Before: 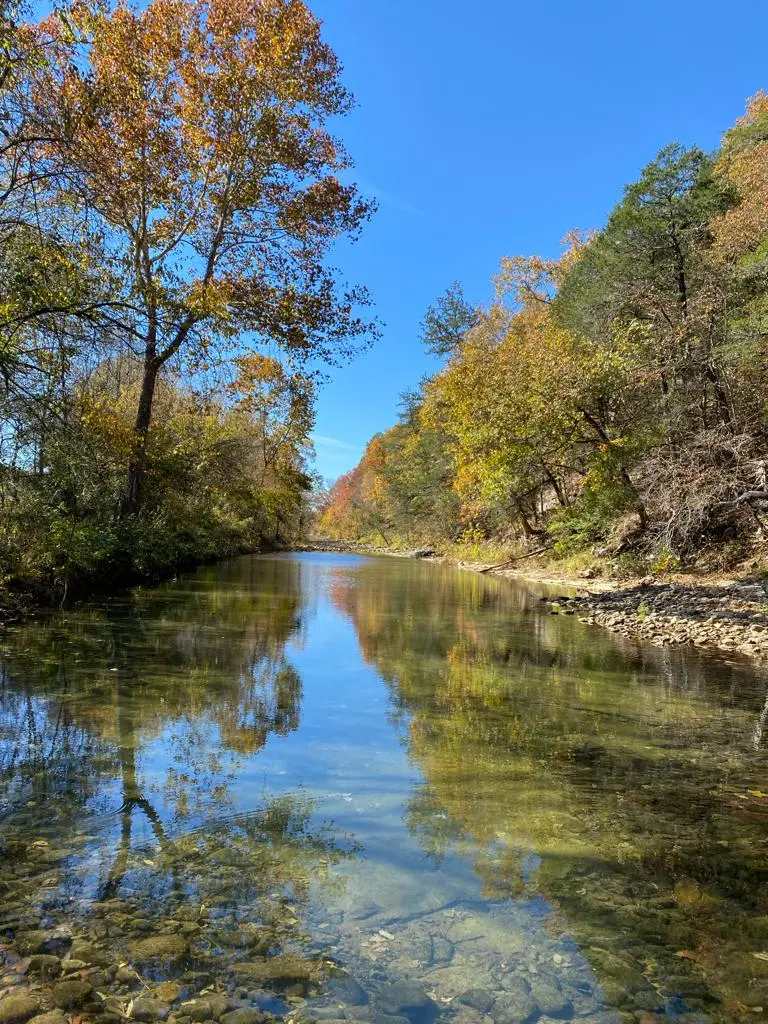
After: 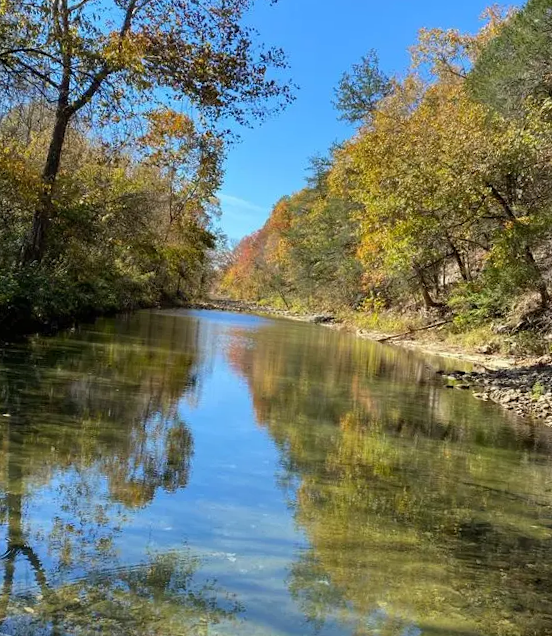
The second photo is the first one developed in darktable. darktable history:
crop and rotate: angle -3.61°, left 9.755%, top 21.022%, right 12.407%, bottom 11.769%
